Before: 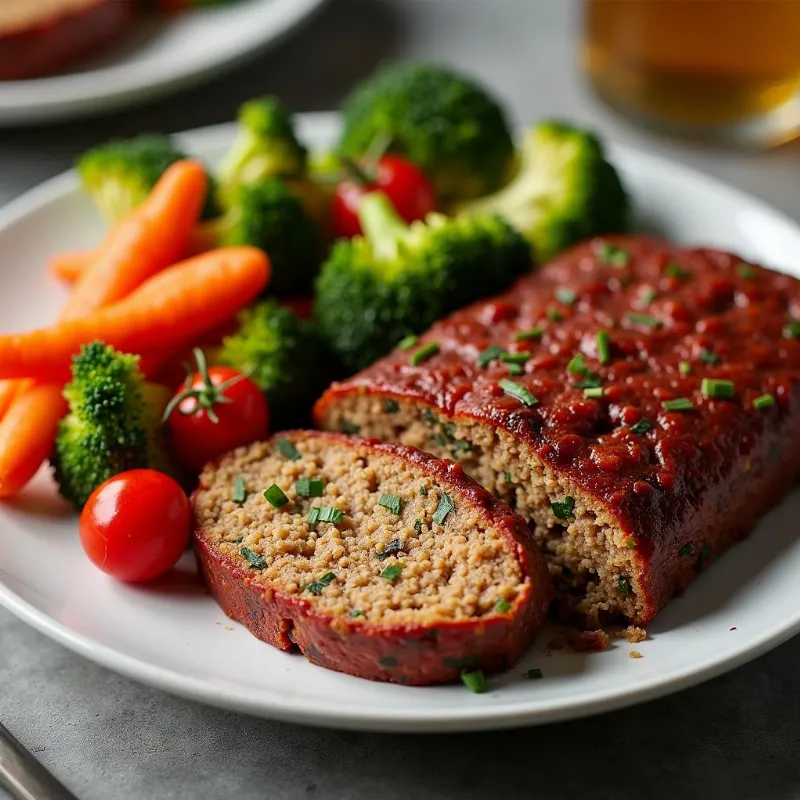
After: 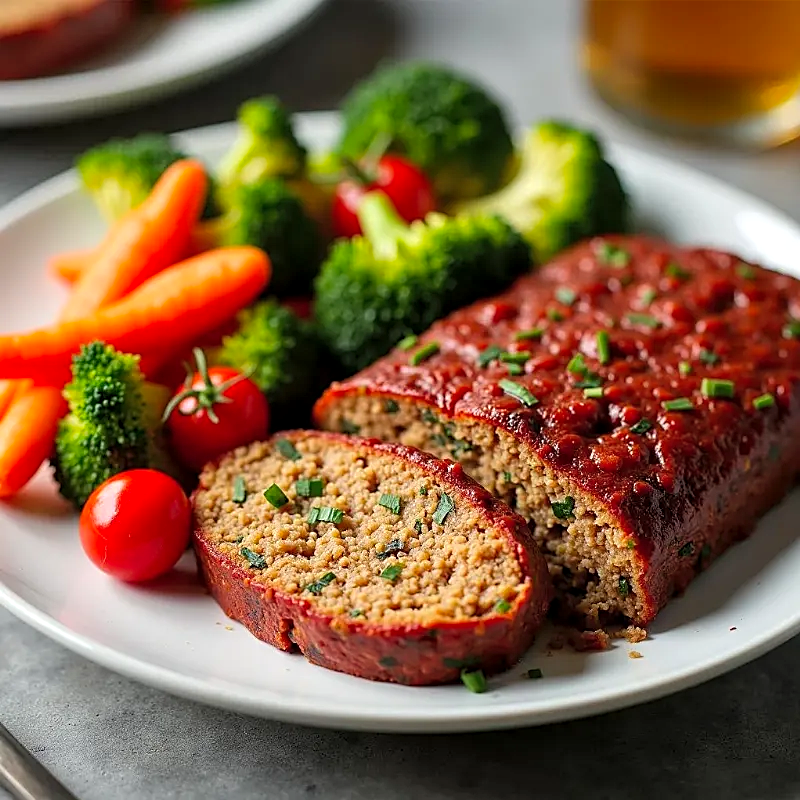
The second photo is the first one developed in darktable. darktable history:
local contrast: highlights 106%, shadows 98%, detail 131%, midtone range 0.2
contrast brightness saturation: brightness 0.086, saturation 0.192
sharpen: on, module defaults
